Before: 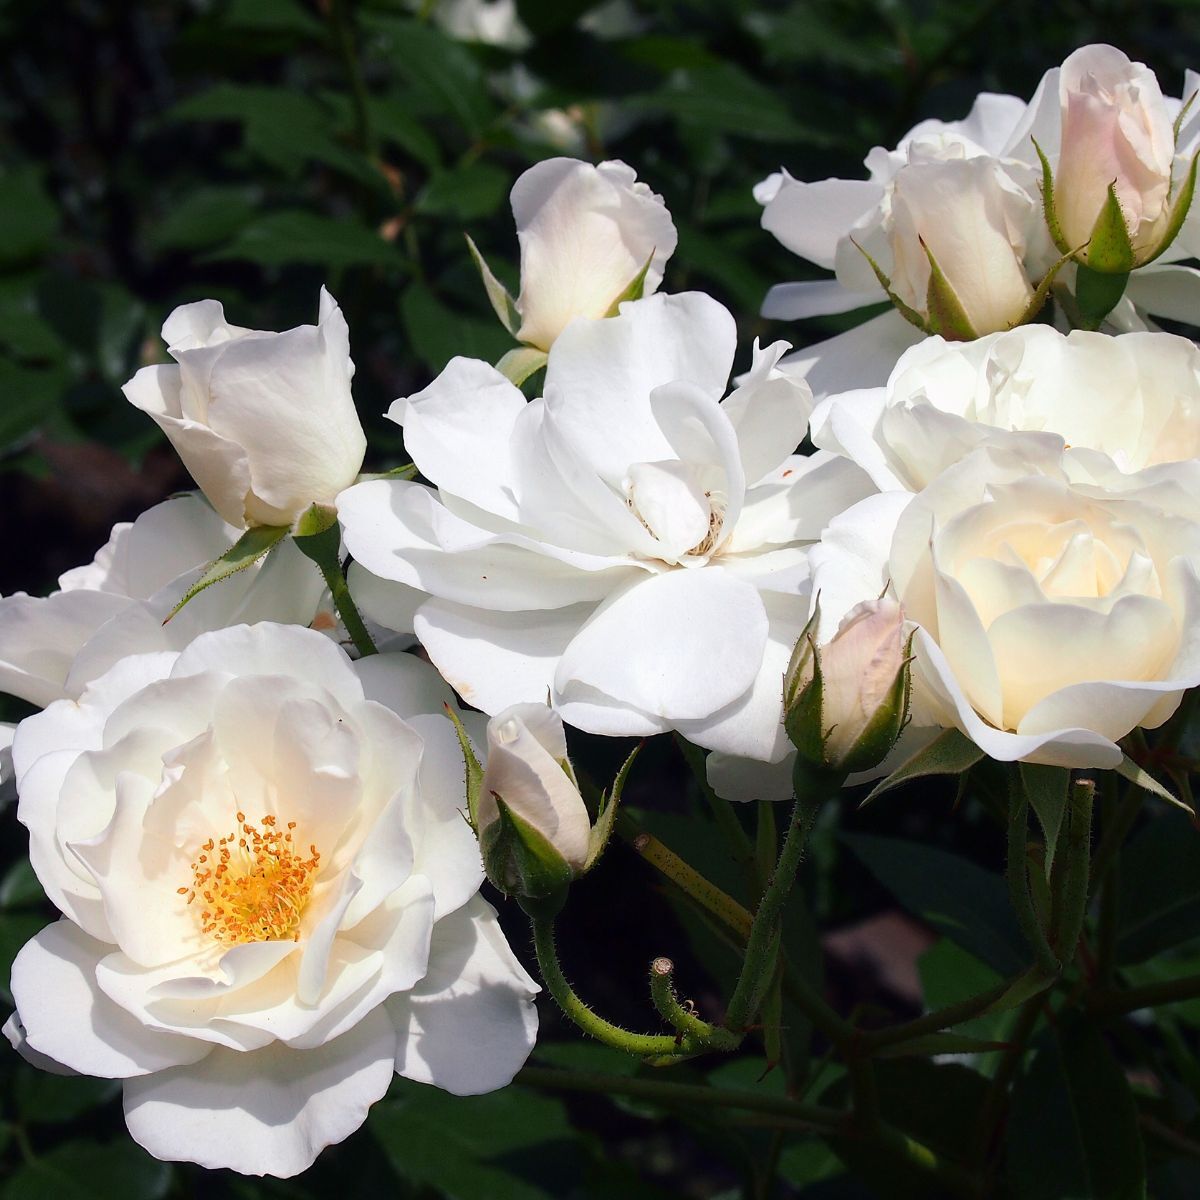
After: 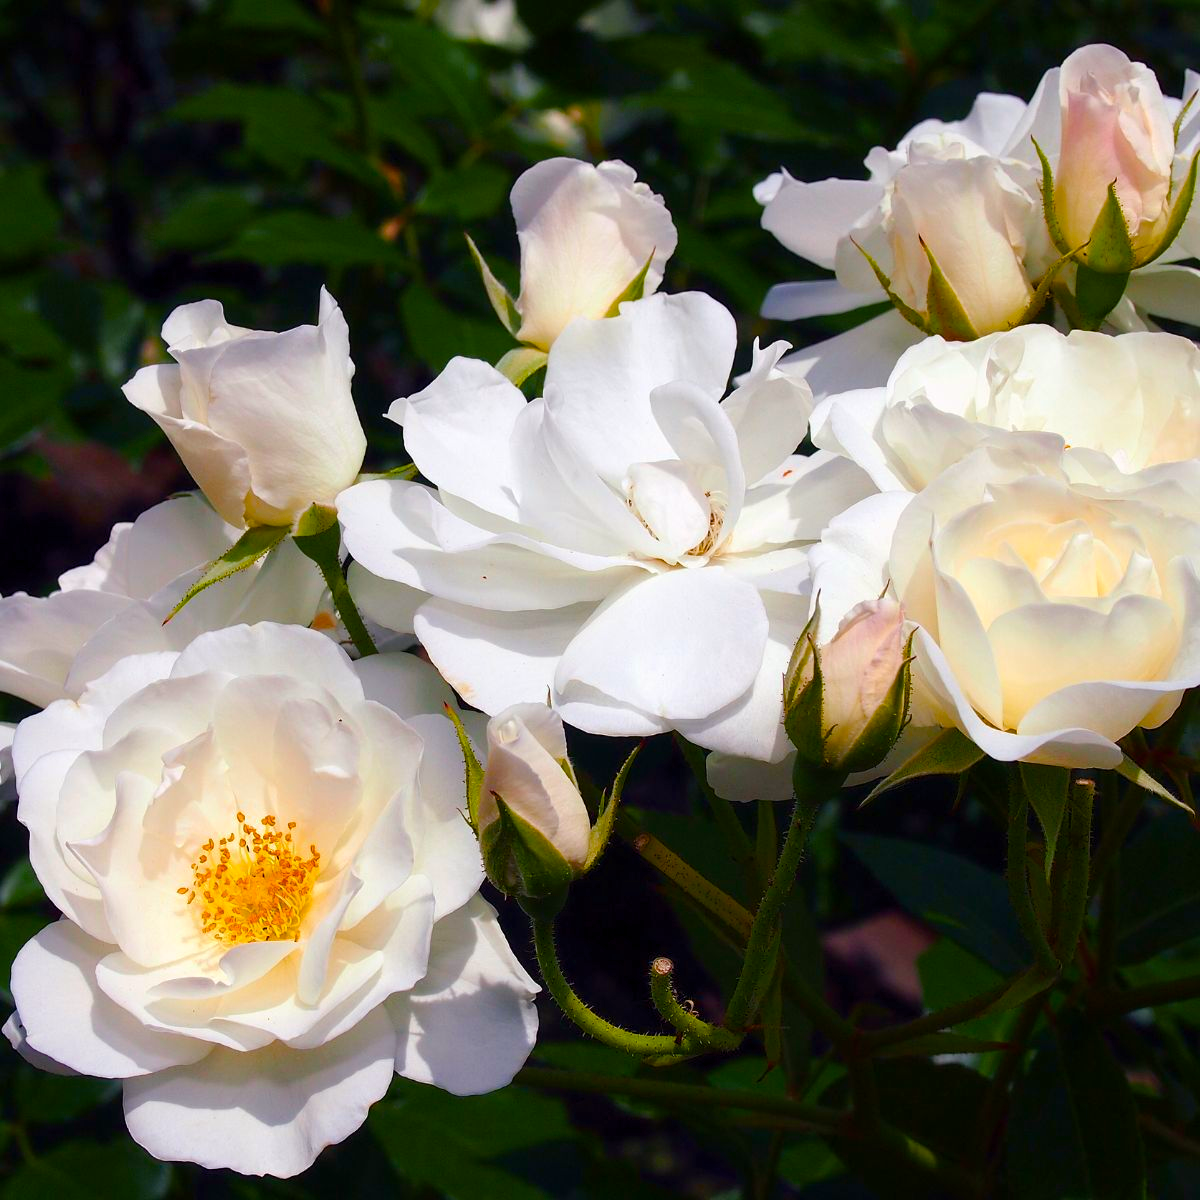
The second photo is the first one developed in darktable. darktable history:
color balance rgb: power › chroma 0.3%, power › hue 22.56°, linear chroma grading › global chroma 19.99%, perceptual saturation grading › global saturation 27.216%, perceptual saturation grading › highlights -27.936%, perceptual saturation grading › mid-tones 15.47%, perceptual saturation grading › shadows 34.107%, global vibrance 25.194%
color calibration: output R [1.003, 0.027, -0.041, 0], output G [-0.018, 1.043, -0.038, 0], output B [0.071, -0.086, 1.017, 0], illuminant same as pipeline (D50), adaptation XYZ, x 0.346, y 0.358, temperature 5003.16 K
